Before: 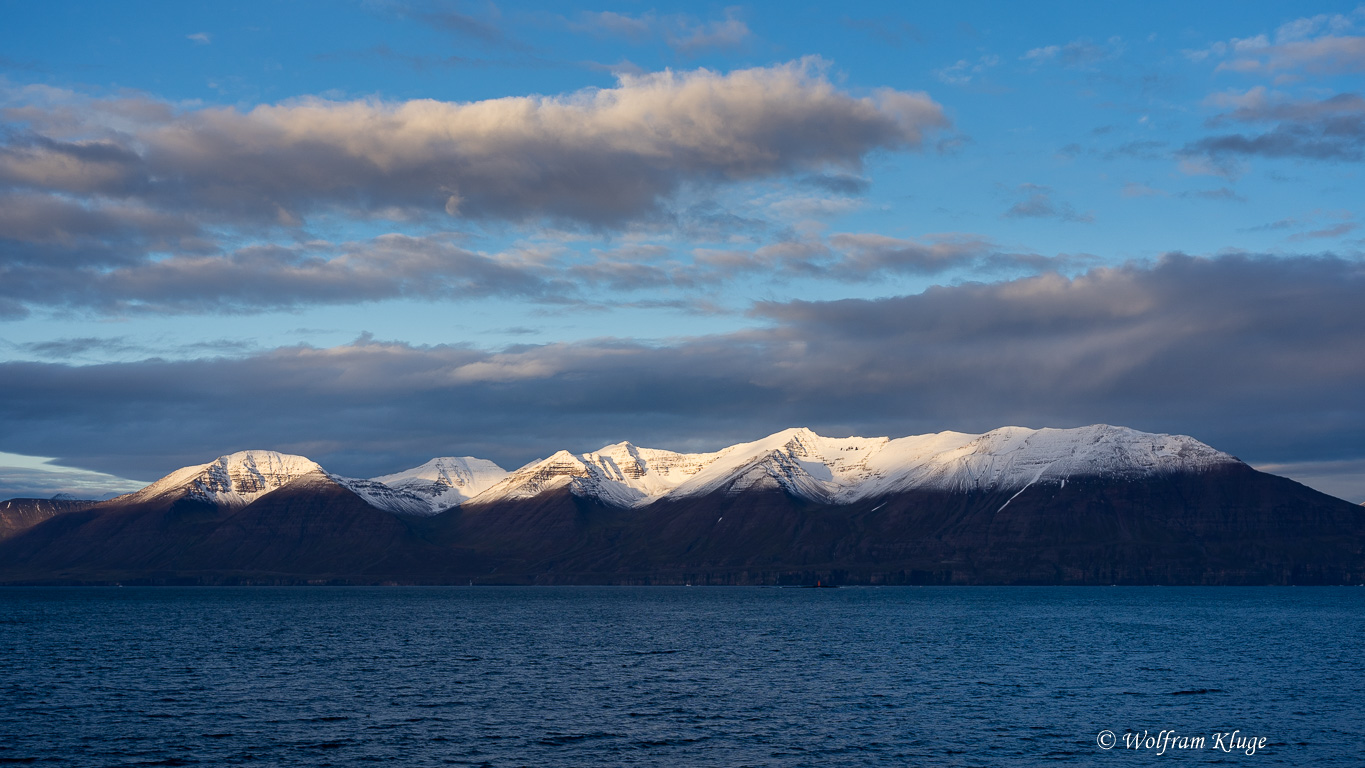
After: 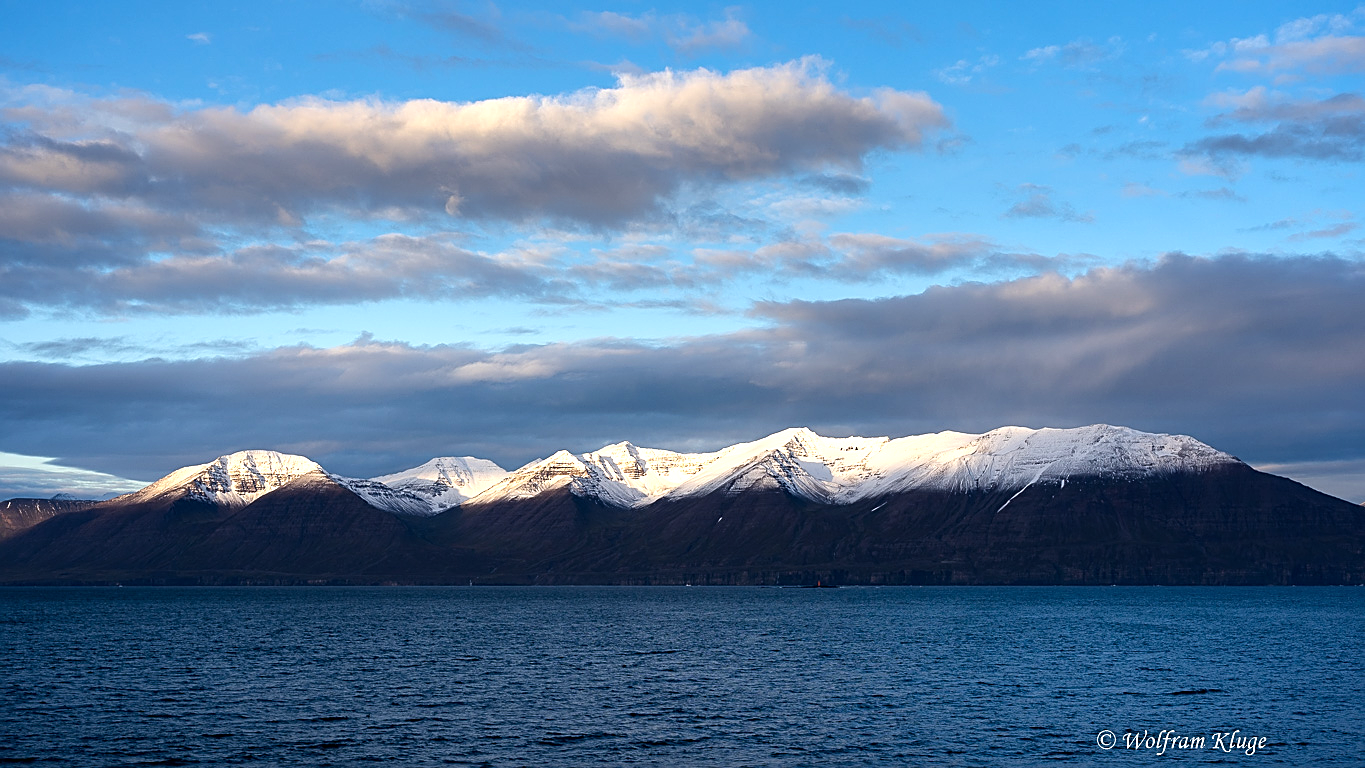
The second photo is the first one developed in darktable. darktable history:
tone equalizer: -8 EV -0.761 EV, -7 EV -0.72 EV, -6 EV -0.584 EV, -5 EV -0.396 EV, -3 EV 0.374 EV, -2 EV 0.6 EV, -1 EV 0.689 EV, +0 EV 0.773 EV
sharpen: on, module defaults
